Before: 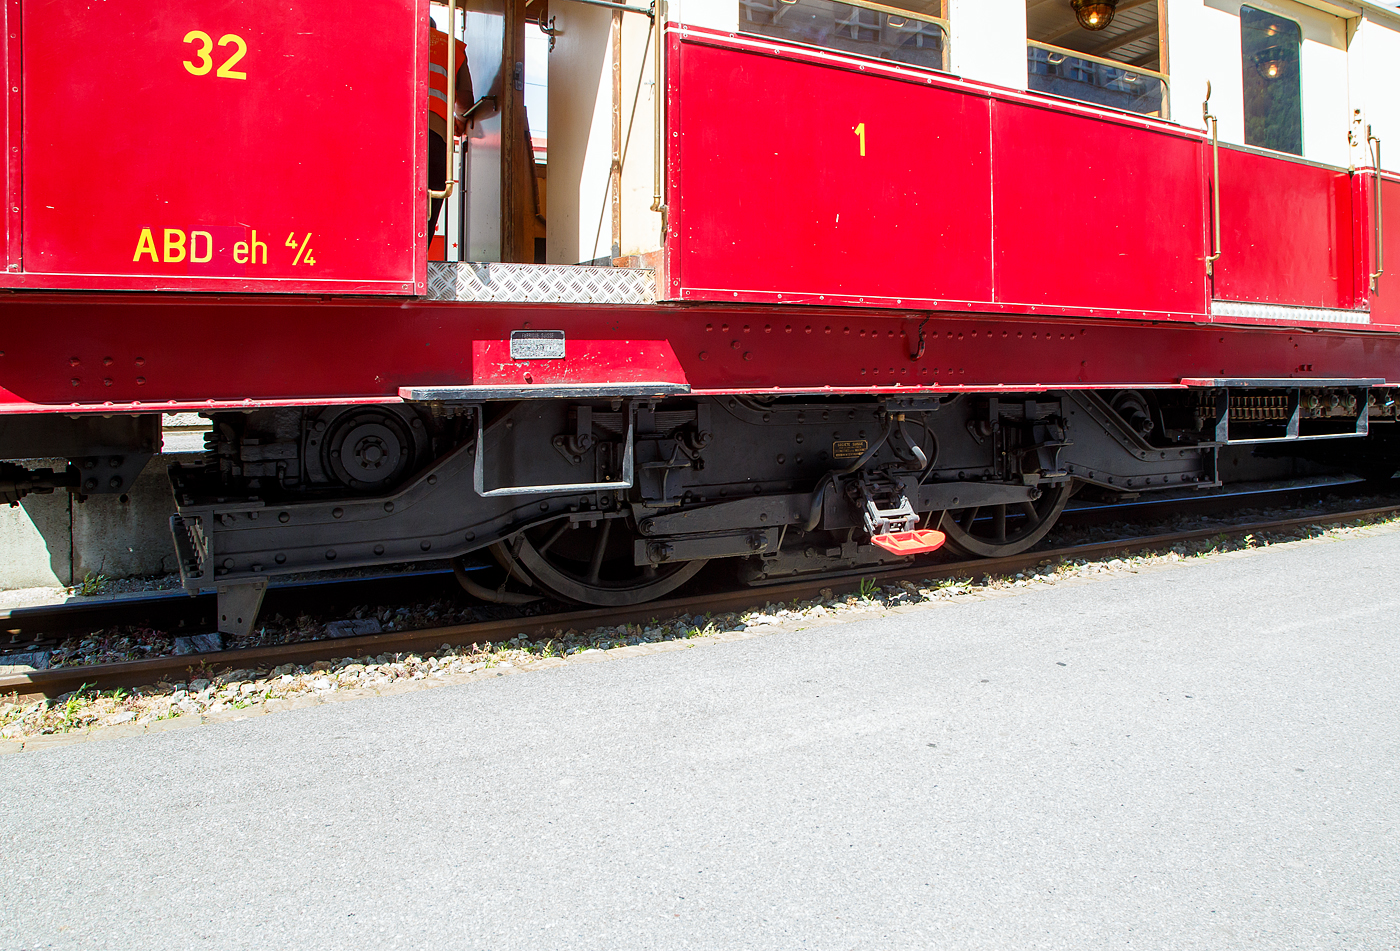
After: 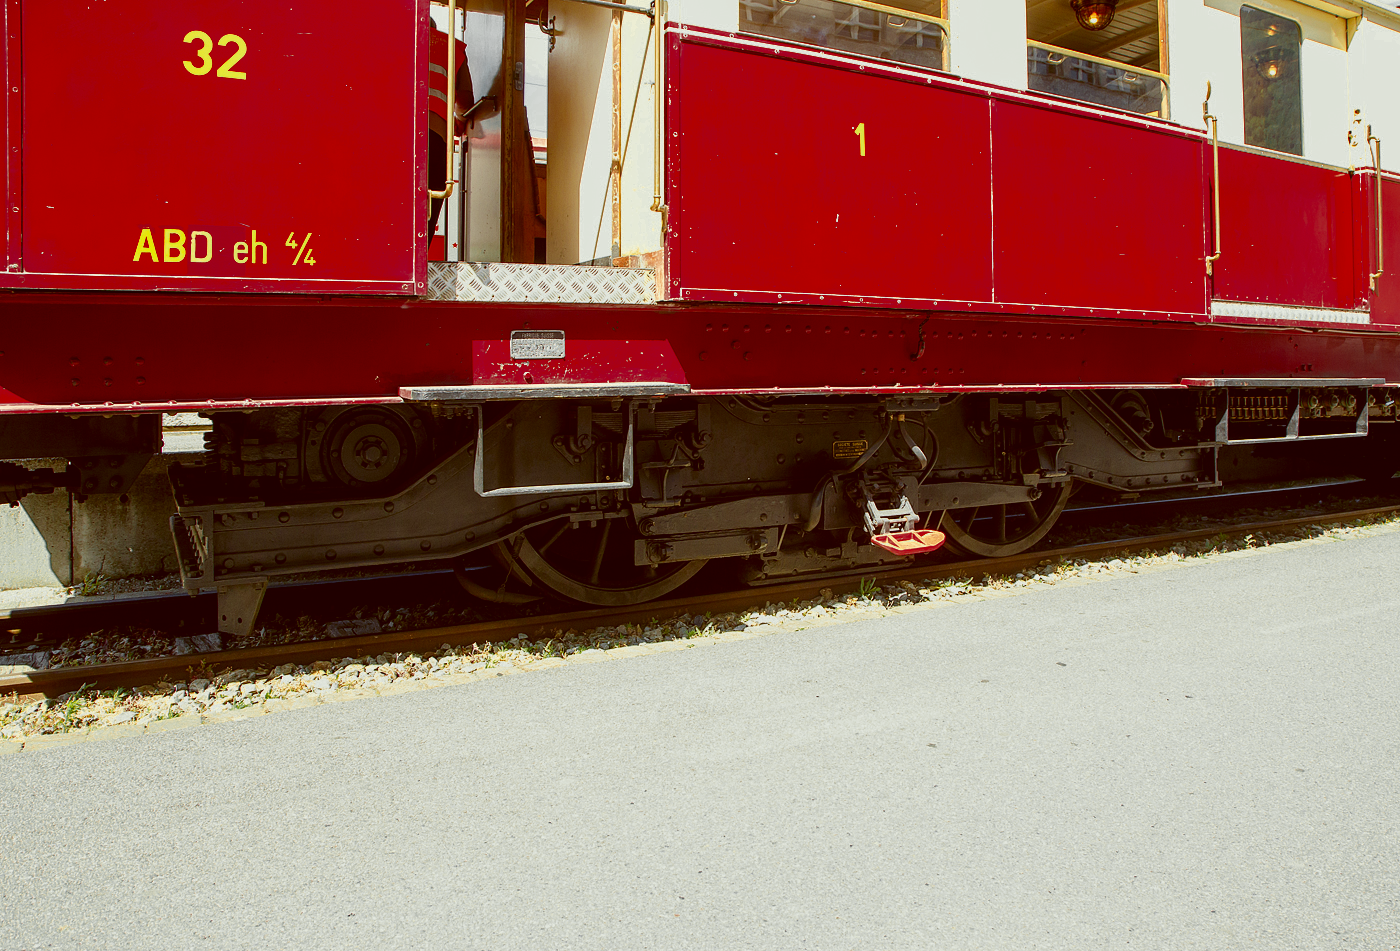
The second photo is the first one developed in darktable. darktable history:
color correction: highlights a* -5.94, highlights b* 9.48, shadows a* 10.12, shadows b* 23.94
color zones: curves: ch0 [(0.035, 0.242) (0.25, 0.5) (0.384, 0.214) (0.488, 0.255) (0.75, 0.5)]; ch1 [(0.063, 0.379) (0.25, 0.5) (0.354, 0.201) (0.489, 0.085) (0.729, 0.271)]; ch2 [(0.25, 0.5) (0.38, 0.517) (0.442, 0.51) (0.735, 0.456)]
